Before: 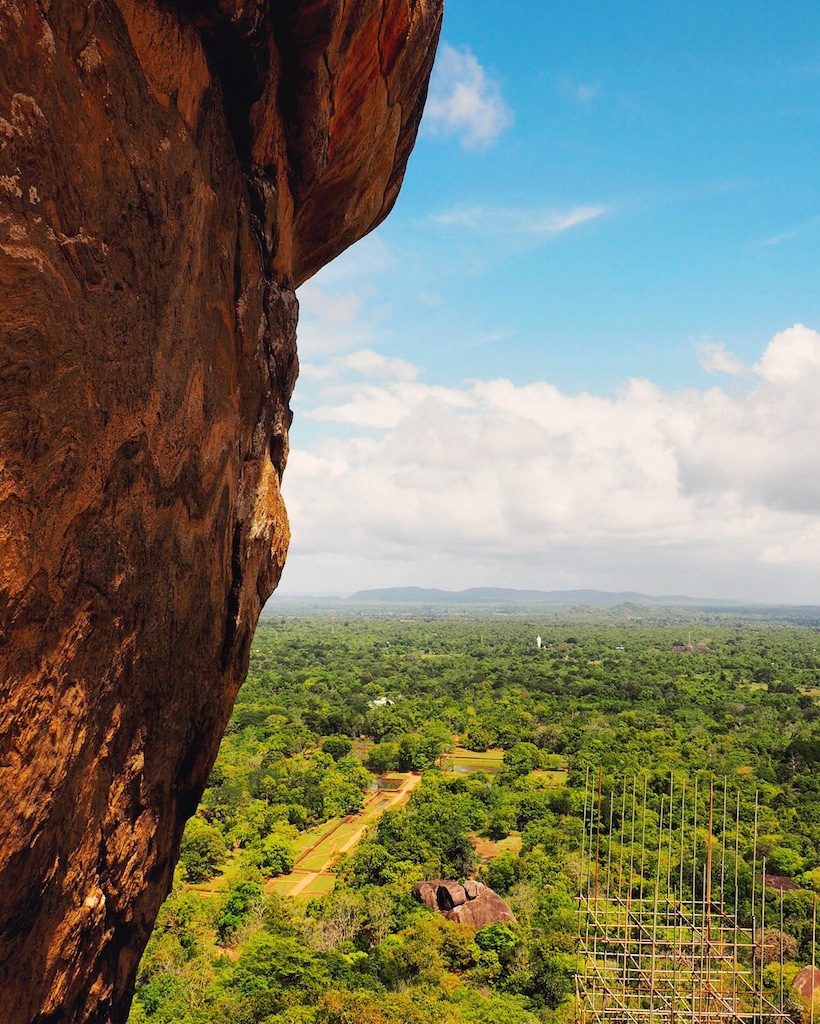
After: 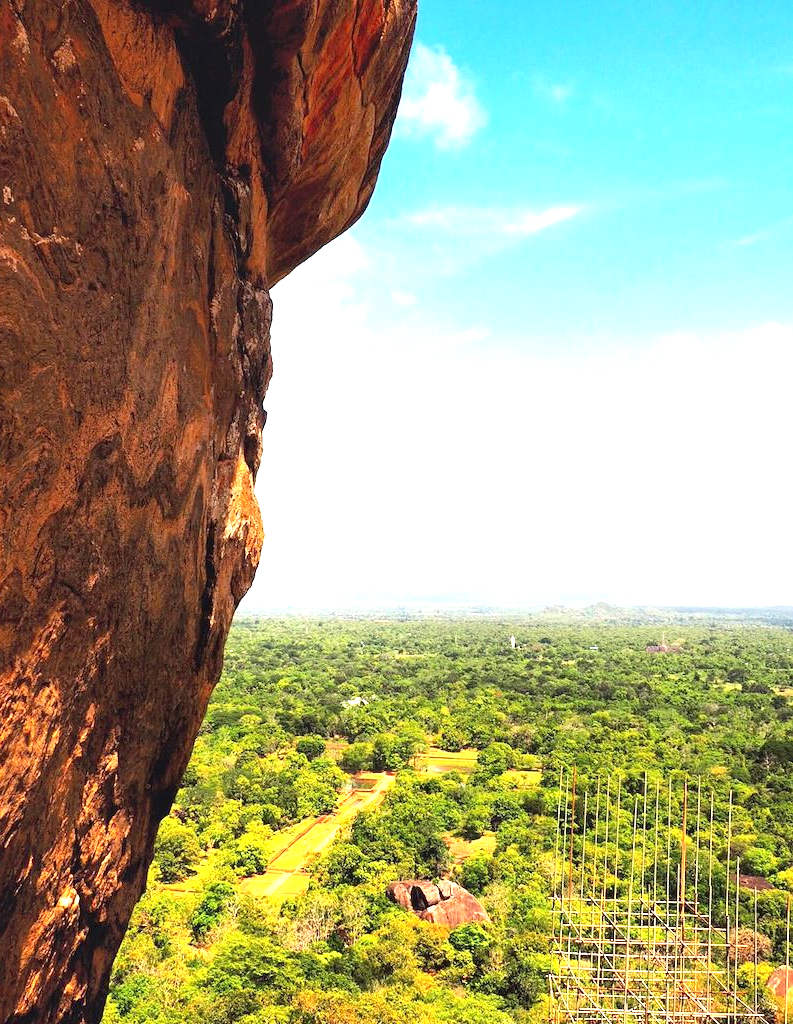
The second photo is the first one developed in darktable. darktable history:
exposure: exposure 1.232 EV, compensate highlight preservation false
crop and rotate: left 3.241%
